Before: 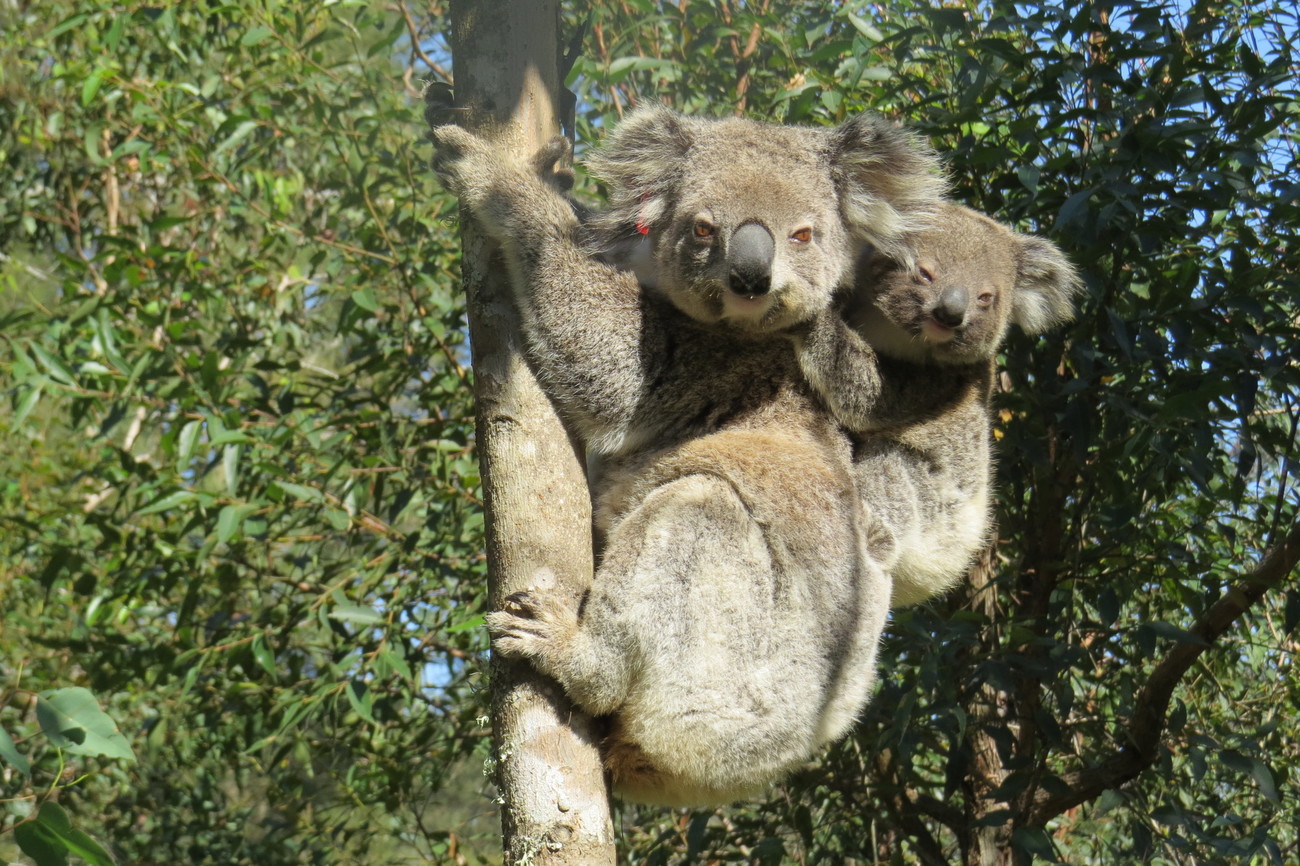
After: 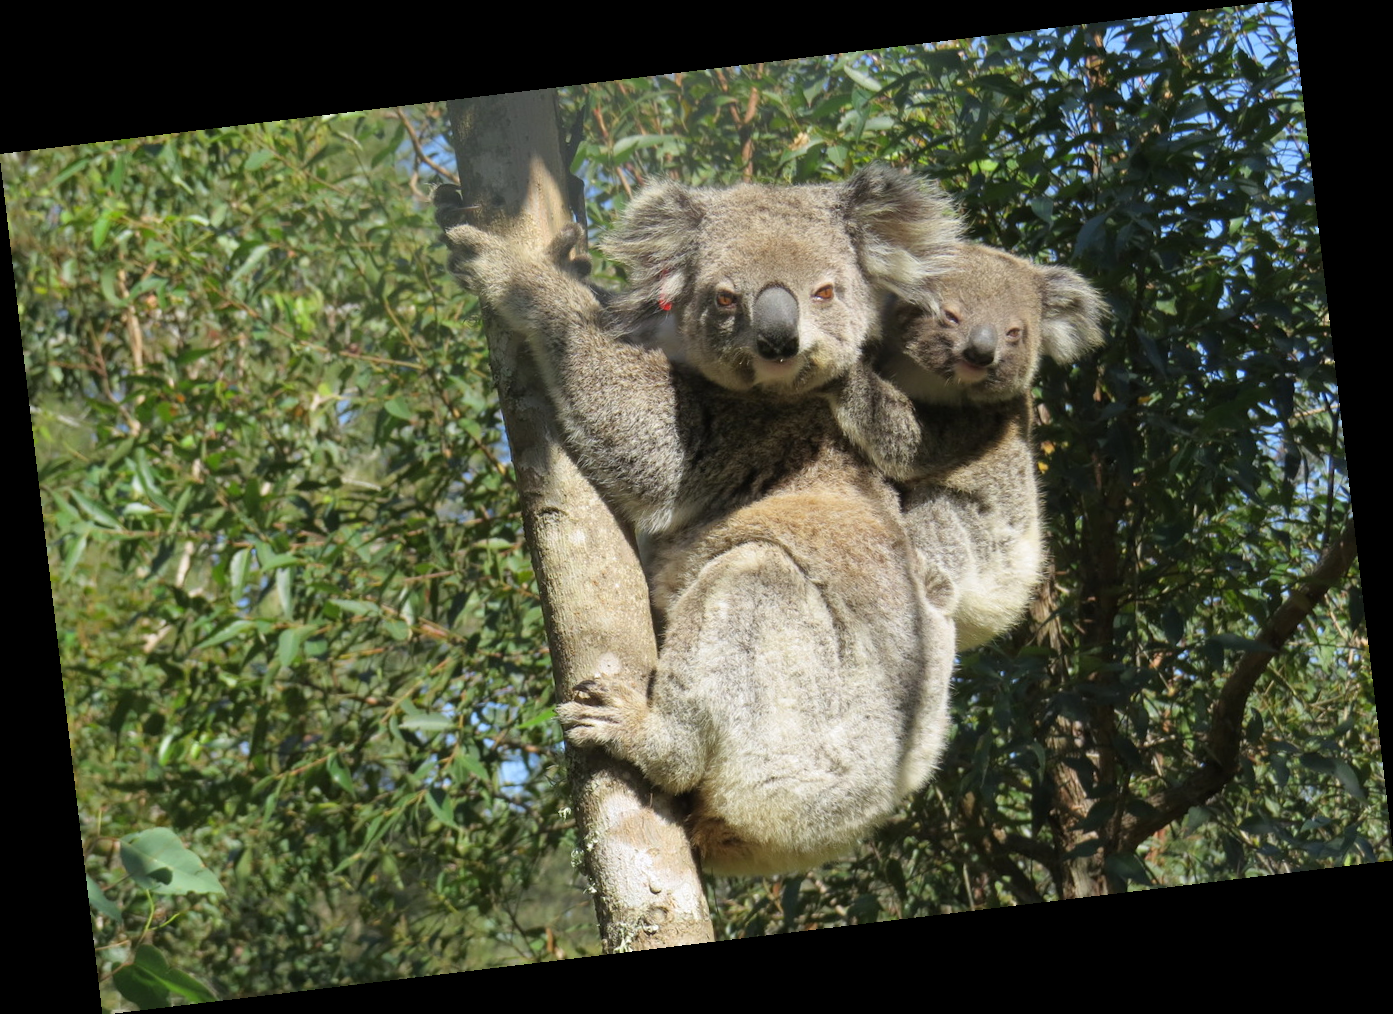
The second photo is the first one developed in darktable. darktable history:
white balance: red 1.004, blue 1.024
rotate and perspective: rotation -6.83°, automatic cropping off
exposure: compensate highlight preservation false
